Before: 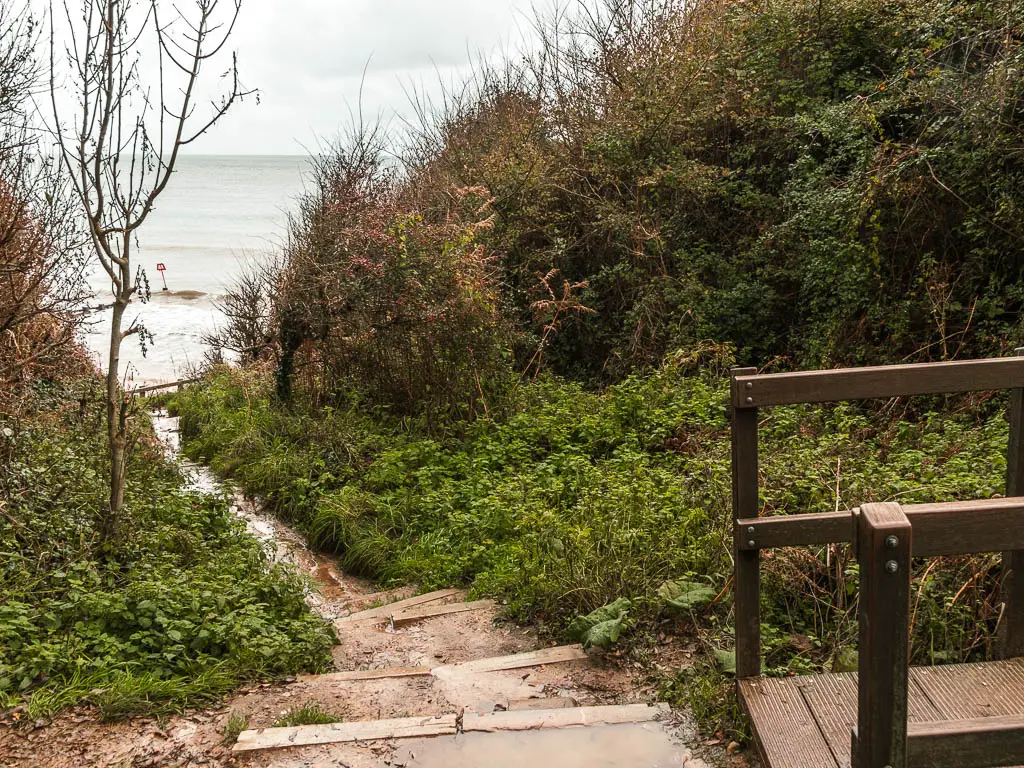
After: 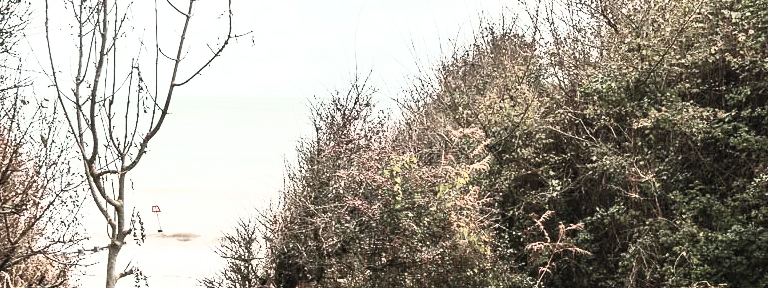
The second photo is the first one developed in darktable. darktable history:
tone curve: curves: ch0 [(0, 0) (0.004, 0.001) (0.133, 0.112) (0.325, 0.362) (0.832, 0.893) (1, 1)], color space Lab, independent channels, preserve colors none
contrast brightness saturation: contrast 0.551, brightness 0.569, saturation -0.346
tone equalizer: edges refinement/feathering 500, mask exposure compensation -1.57 EV, preserve details no
crop: left 0.509%, top 7.632%, right 23.312%, bottom 54.766%
exposure: compensate exposure bias true, compensate highlight preservation false
